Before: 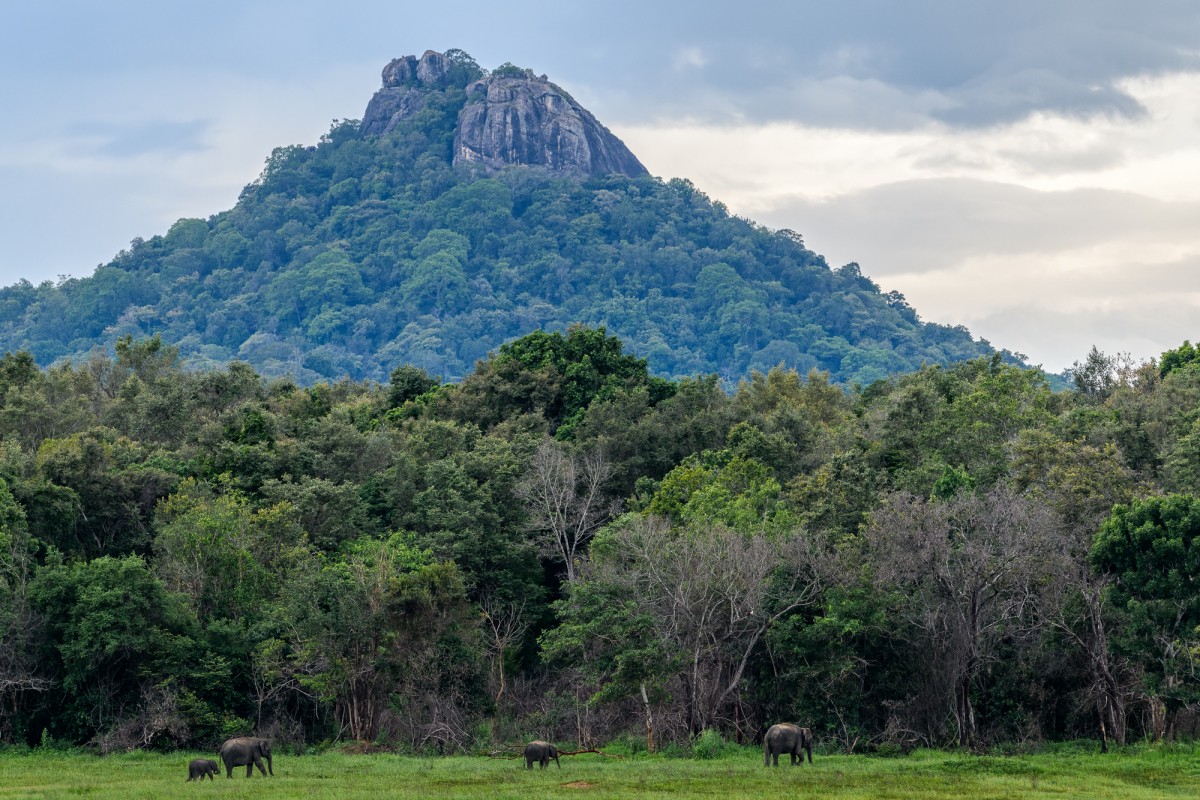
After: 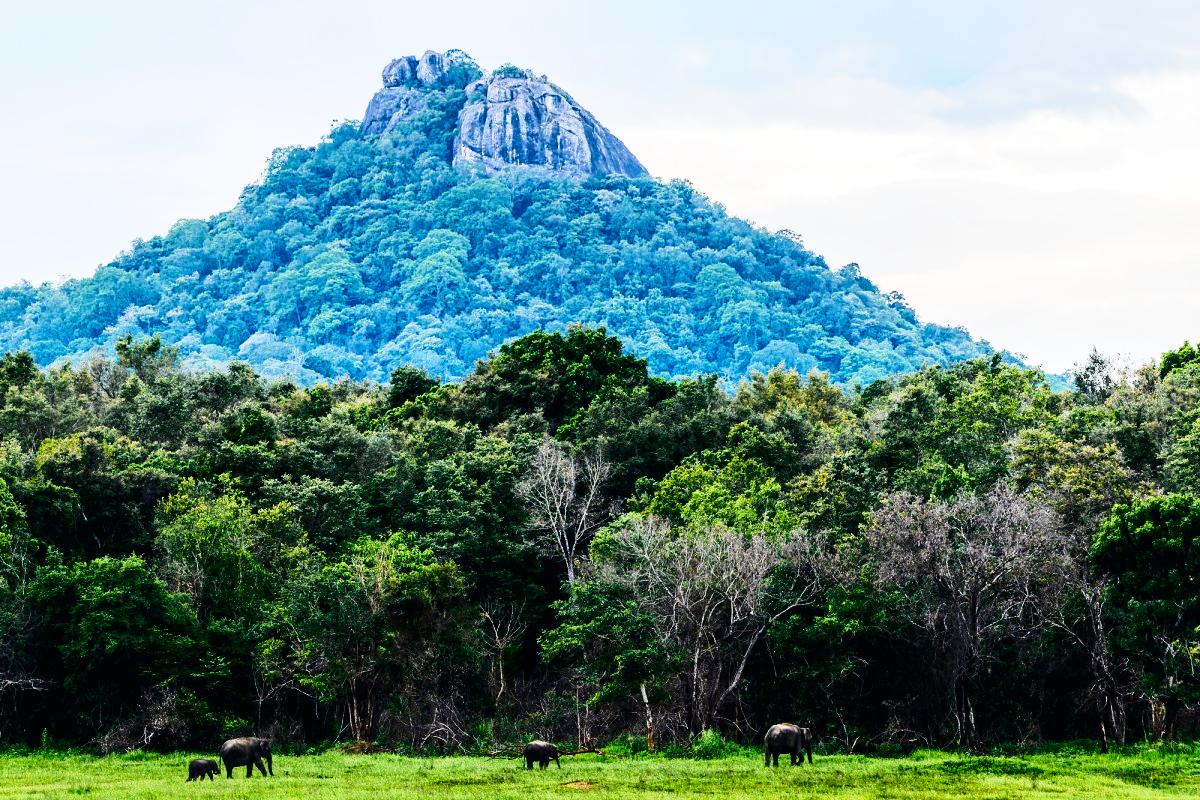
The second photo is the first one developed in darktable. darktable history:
base curve: curves: ch0 [(0, 0) (0, 0.001) (0.001, 0.001) (0.004, 0.002) (0.007, 0.004) (0.015, 0.013) (0.033, 0.045) (0.052, 0.096) (0.075, 0.17) (0.099, 0.241) (0.163, 0.42) (0.219, 0.55) (0.259, 0.616) (0.327, 0.722) (0.365, 0.765) (0.522, 0.873) (0.547, 0.881) (0.689, 0.919) (0.826, 0.952) (1, 1)], preserve colors none
exposure: exposure -0.492 EV, compensate highlight preservation false
tone equalizer: -8 EV -0.75 EV, -7 EV -0.7 EV, -6 EV -0.6 EV, -5 EV -0.4 EV, -3 EV 0.4 EV, -2 EV 0.6 EV, -1 EV 0.7 EV, +0 EV 0.75 EV, edges refinement/feathering 500, mask exposure compensation -1.57 EV, preserve details no
tone curve: curves: ch0 [(0, 0) (0.126, 0.086) (0.338, 0.307) (0.494, 0.531) (0.703, 0.762) (1, 1)]; ch1 [(0, 0) (0.346, 0.324) (0.45, 0.426) (0.5, 0.5) (0.522, 0.517) (0.55, 0.578) (1, 1)]; ch2 [(0, 0) (0.44, 0.424) (0.501, 0.499) (0.554, 0.554) (0.622, 0.667) (0.707, 0.746) (1, 1)], color space Lab, independent channels, preserve colors none
